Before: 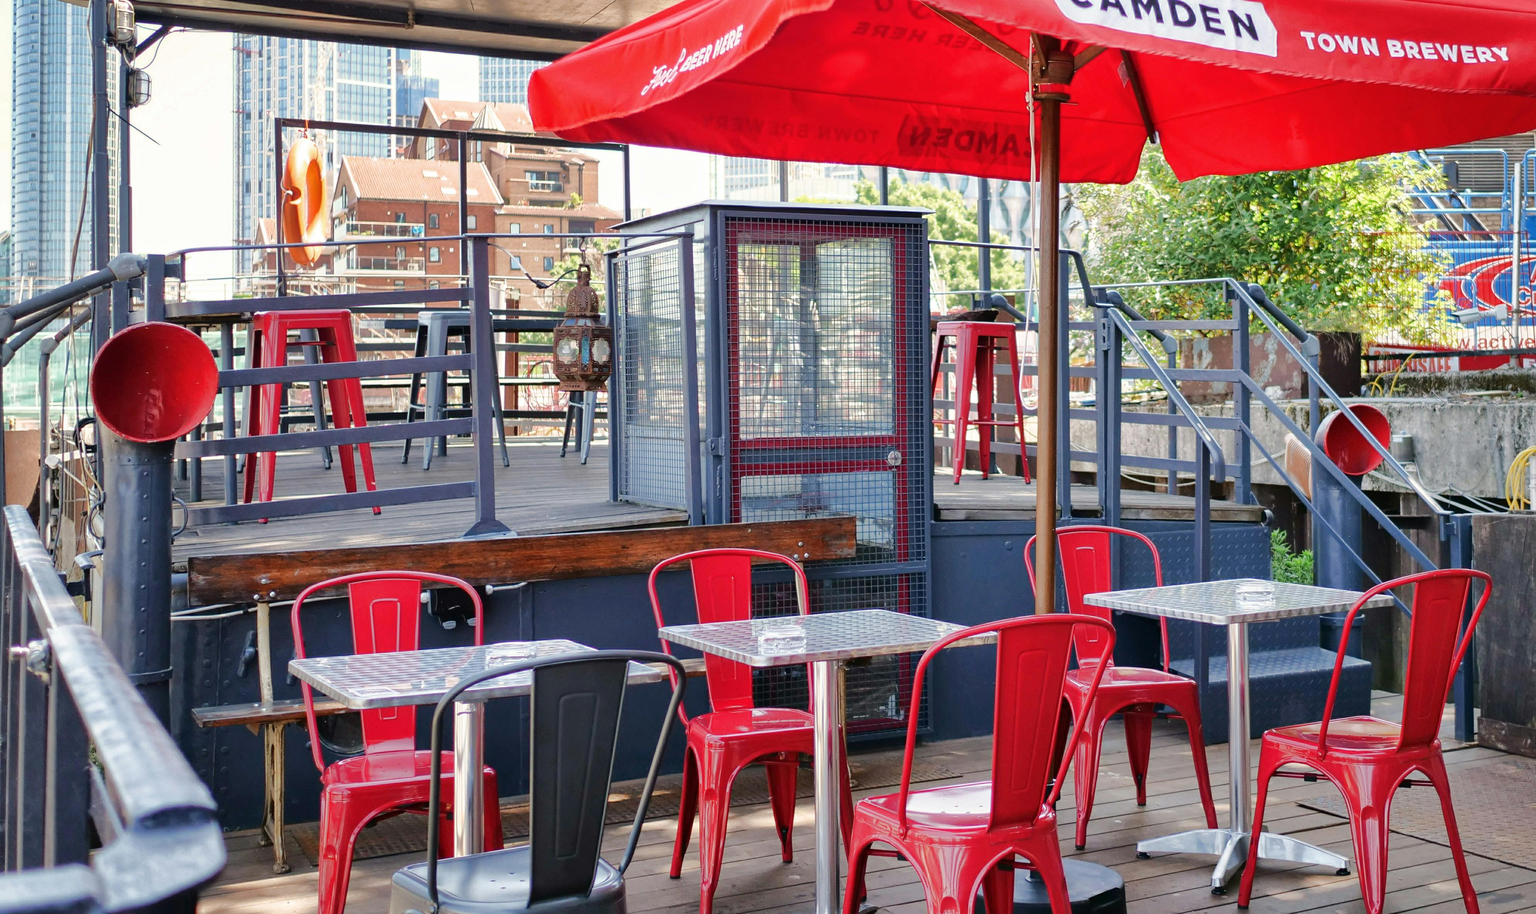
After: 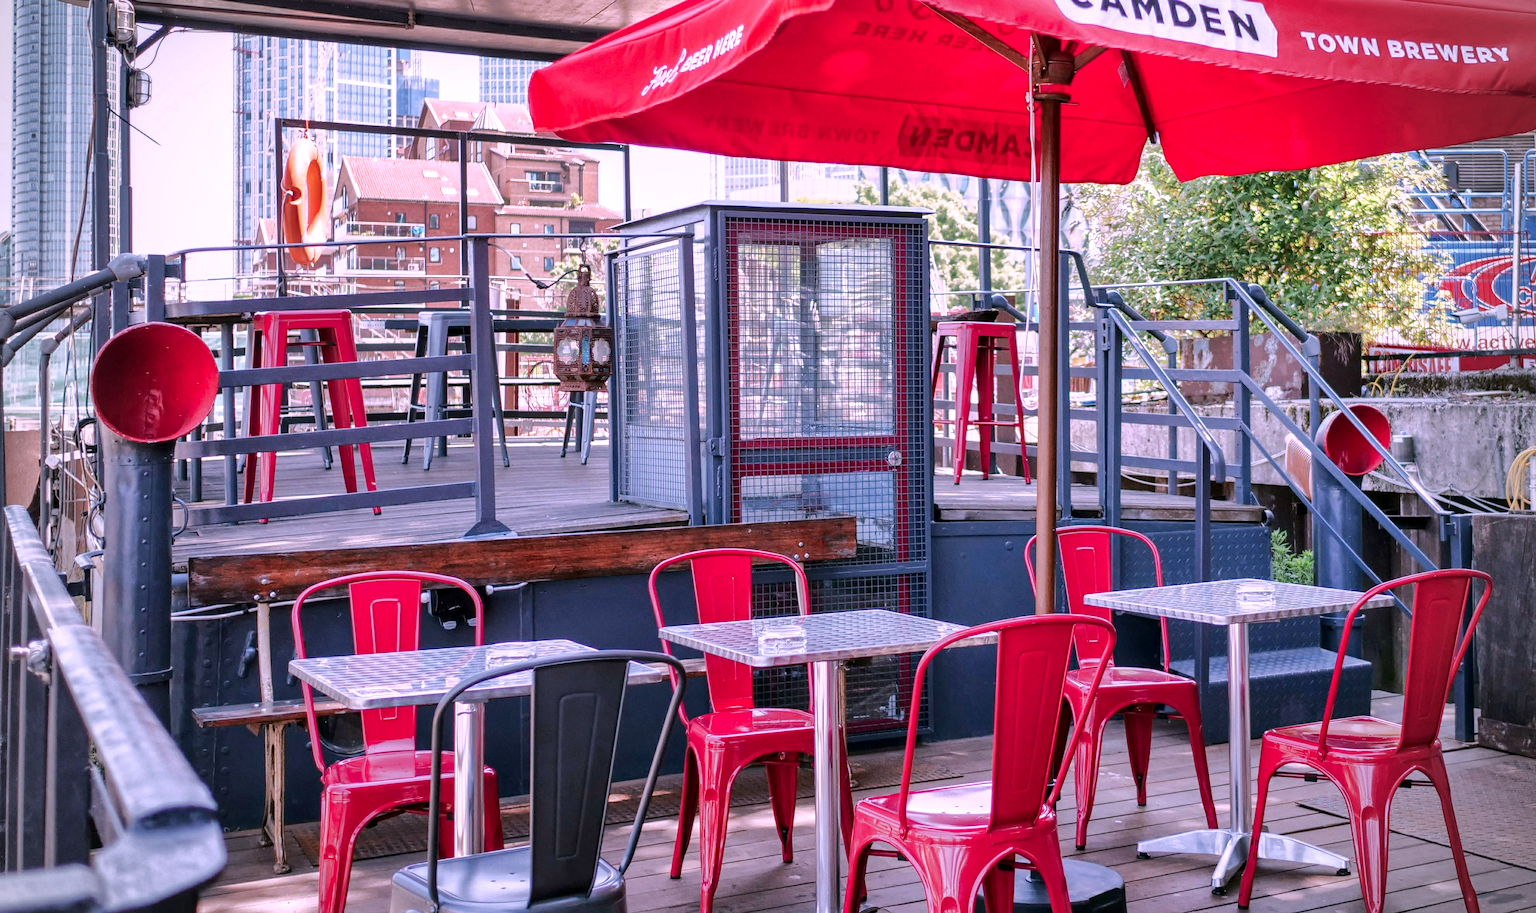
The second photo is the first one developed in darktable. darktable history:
local contrast: detail 130%
vignetting: on, module defaults
color correction: highlights a* 15.18, highlights b* -24.53
